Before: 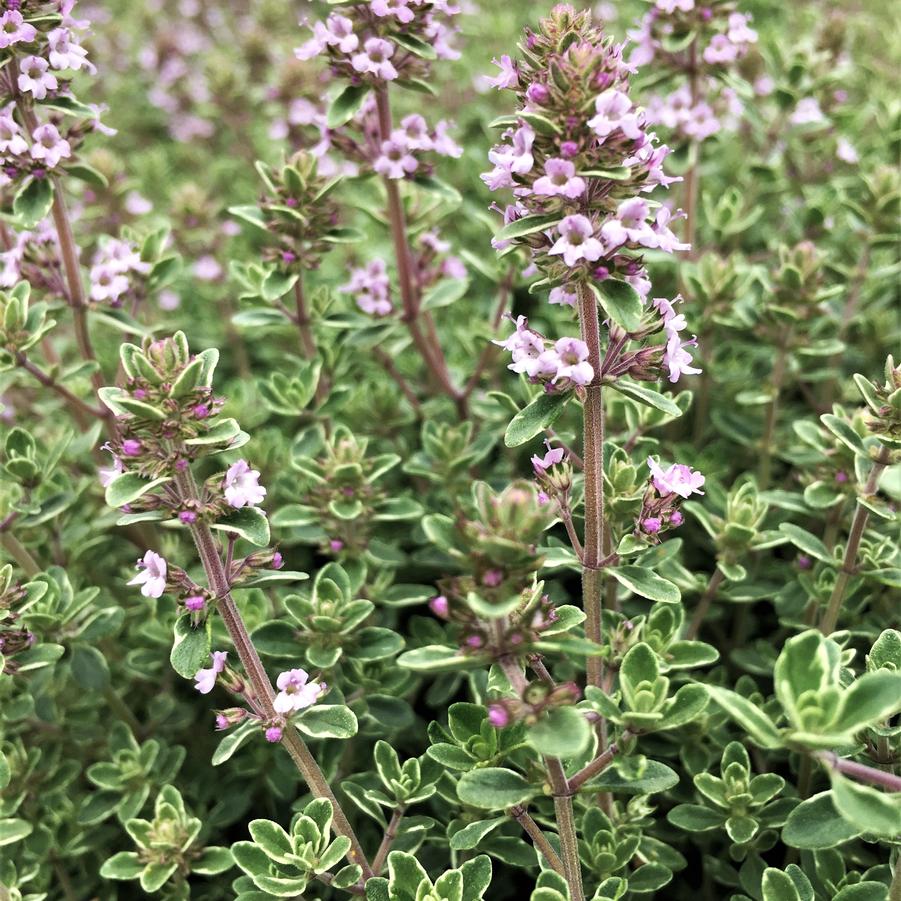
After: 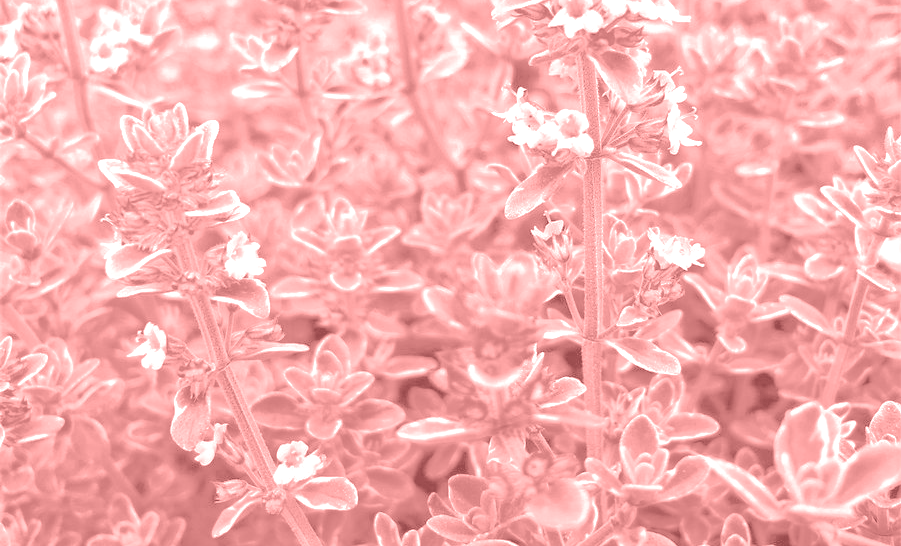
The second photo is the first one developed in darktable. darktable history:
exposure: exposure 1.2 EV, compensate highlight preservation false
graduated density: rotation -180°, offset 24.95
tone equalizer: -8 EV 2 EV, -7 EV 2 EV, -6 EV 2 EV, -5 EV 2 EV, -4 EV 2 EV, -3 EV 1.5 EV, -2 EV 1 EV, -1 EV 0.5 EV
shadows and highlights: shadows 0, highlights 40
colorize: saturation 51%, source mix 50.67%, lightness 50.67%
color balance rgb: perceptual saturation grading › global saturation 20%, global vibrance 20%
crop and rotate: top 25.357%, bottom 13.942%
